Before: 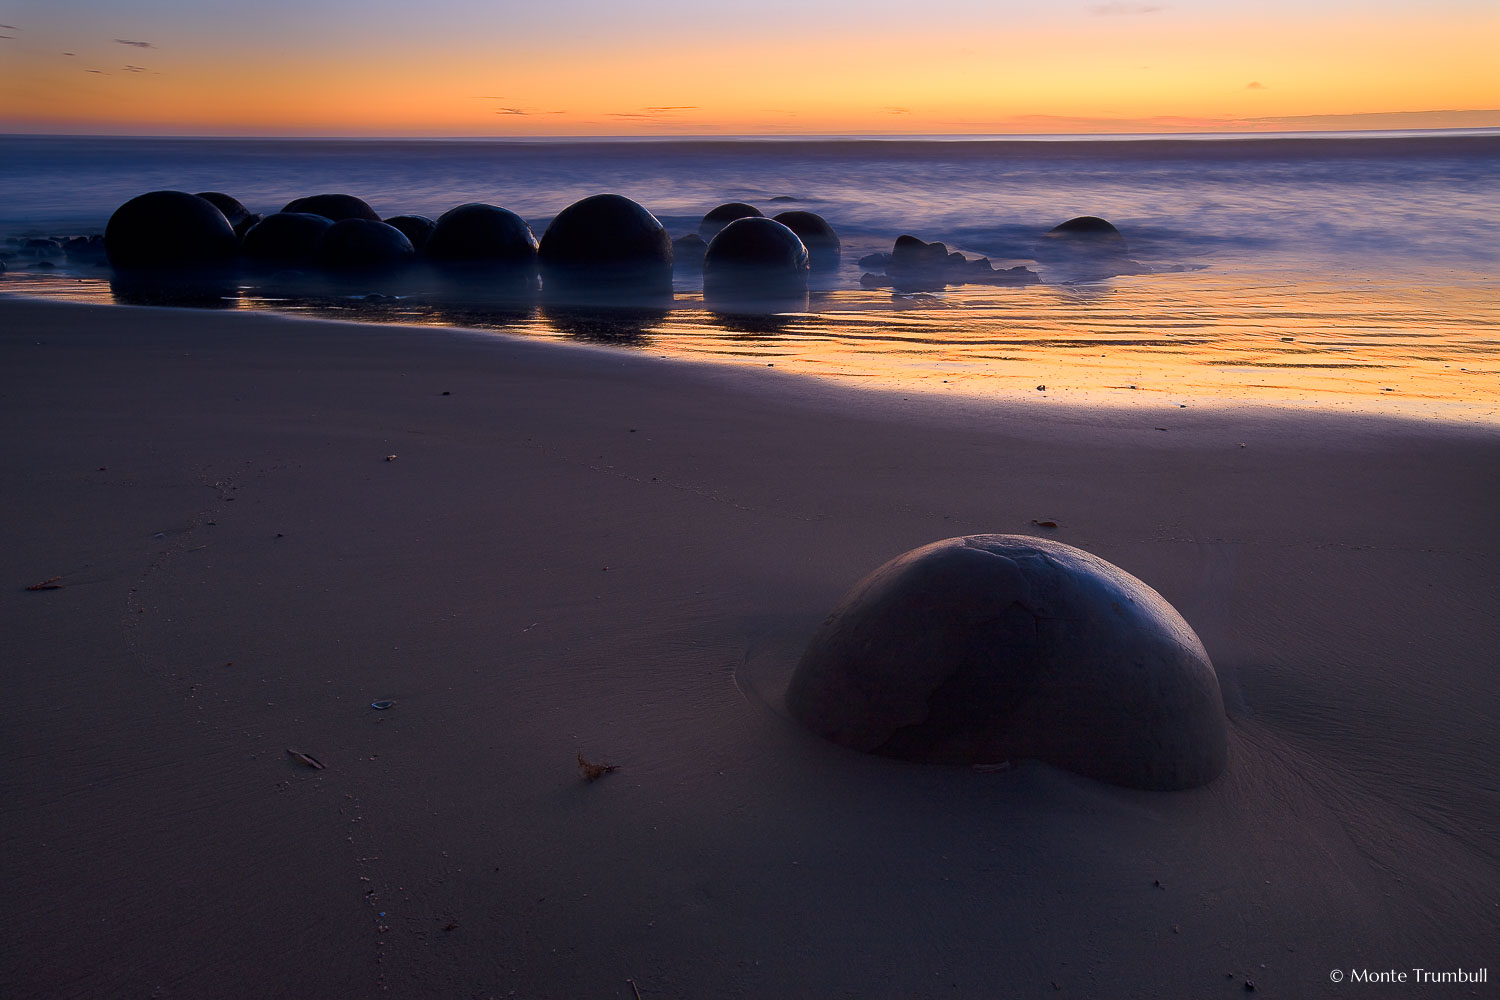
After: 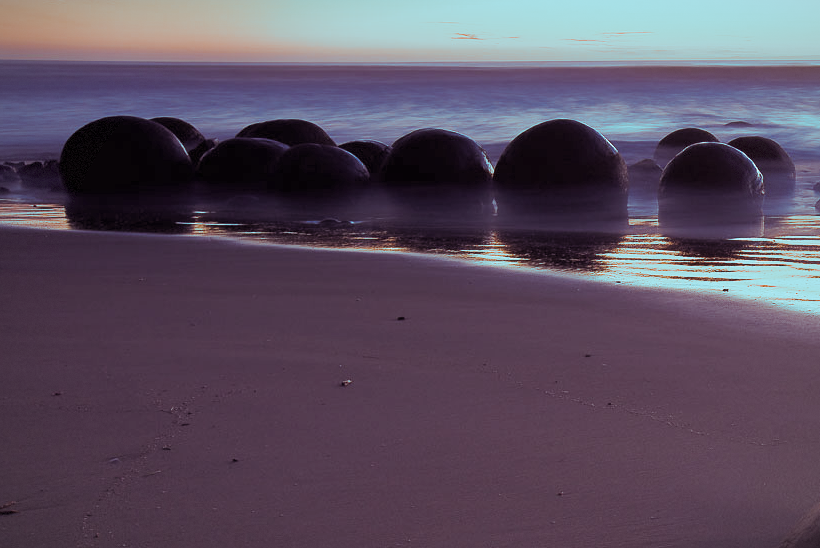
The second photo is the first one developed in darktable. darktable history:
vignetting: fall-off start 85%, fall-off radius 80%, brightness -0.182, saturation -0.3, width/height ratio 1.219, dithering 8-bit output, unbound false
split-toning: shadows › hue 327.6°, highlights › hue 198°, highlights › saturation 0.55, balance -21.25, compress 0%
contrast brightness saturation: contrast 0.14, brightness 0.21
crop and rotate: left 3.047%, top 7.509%, right 42.236%, bottom 37.598%
